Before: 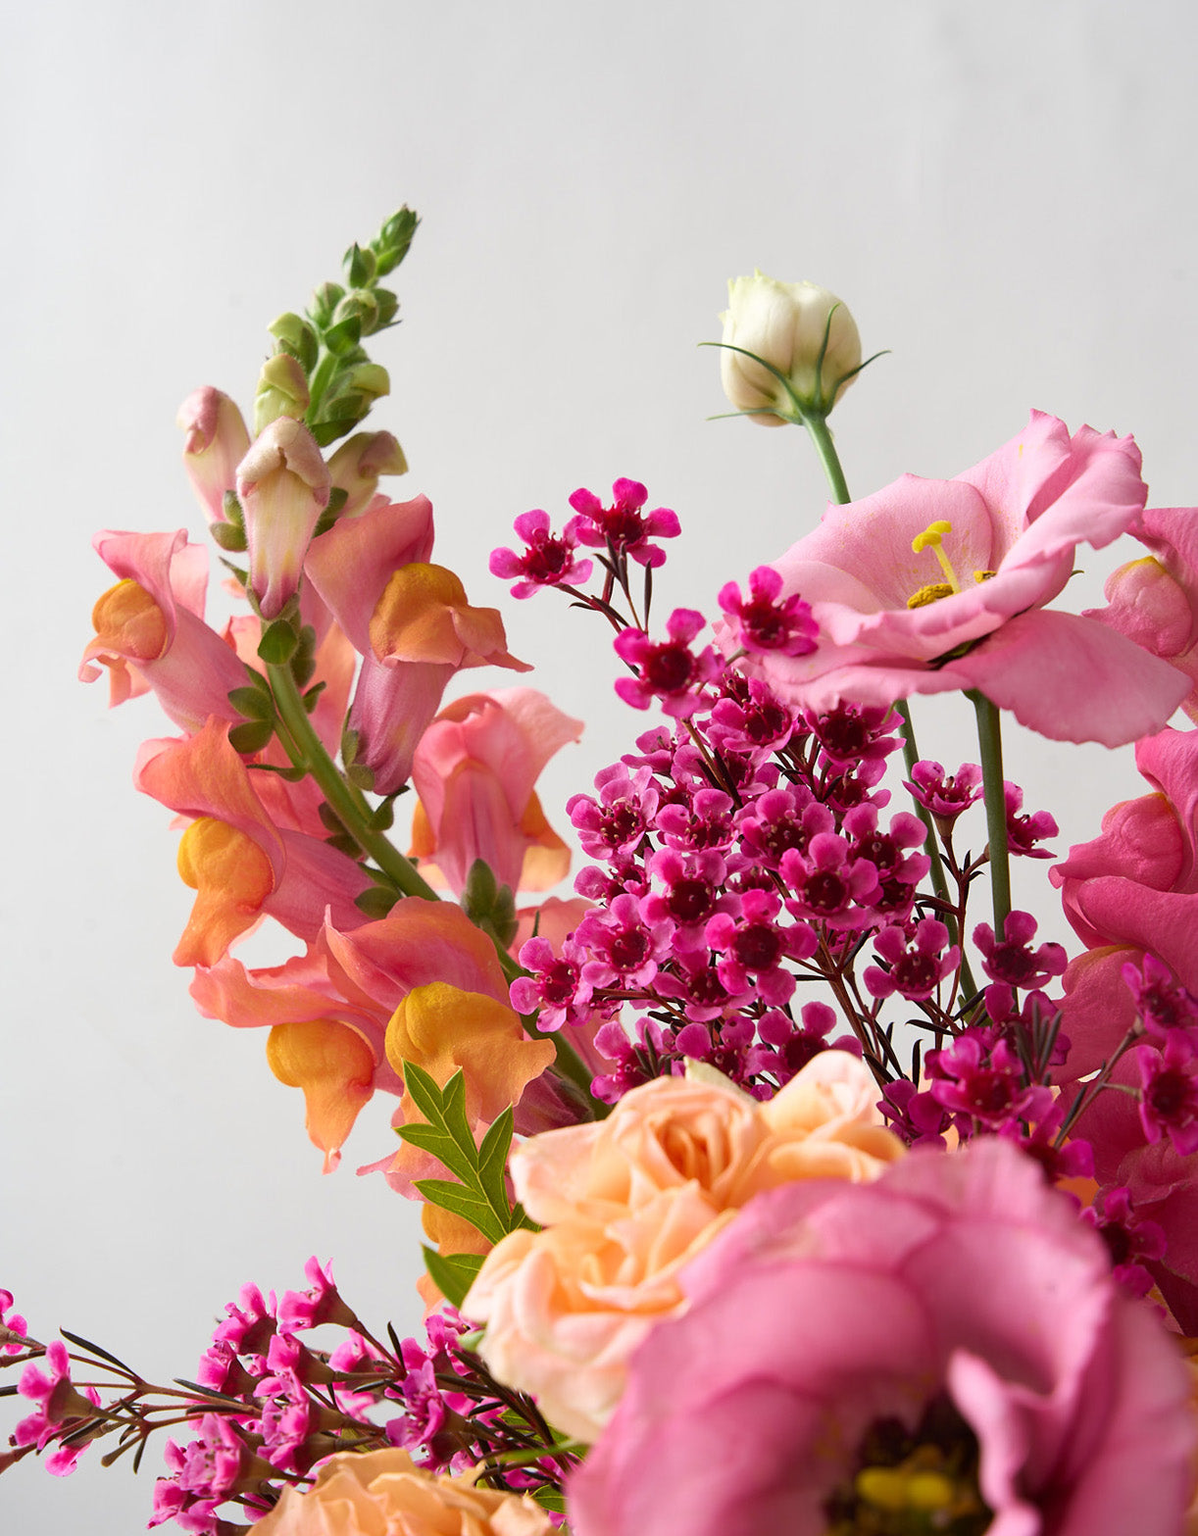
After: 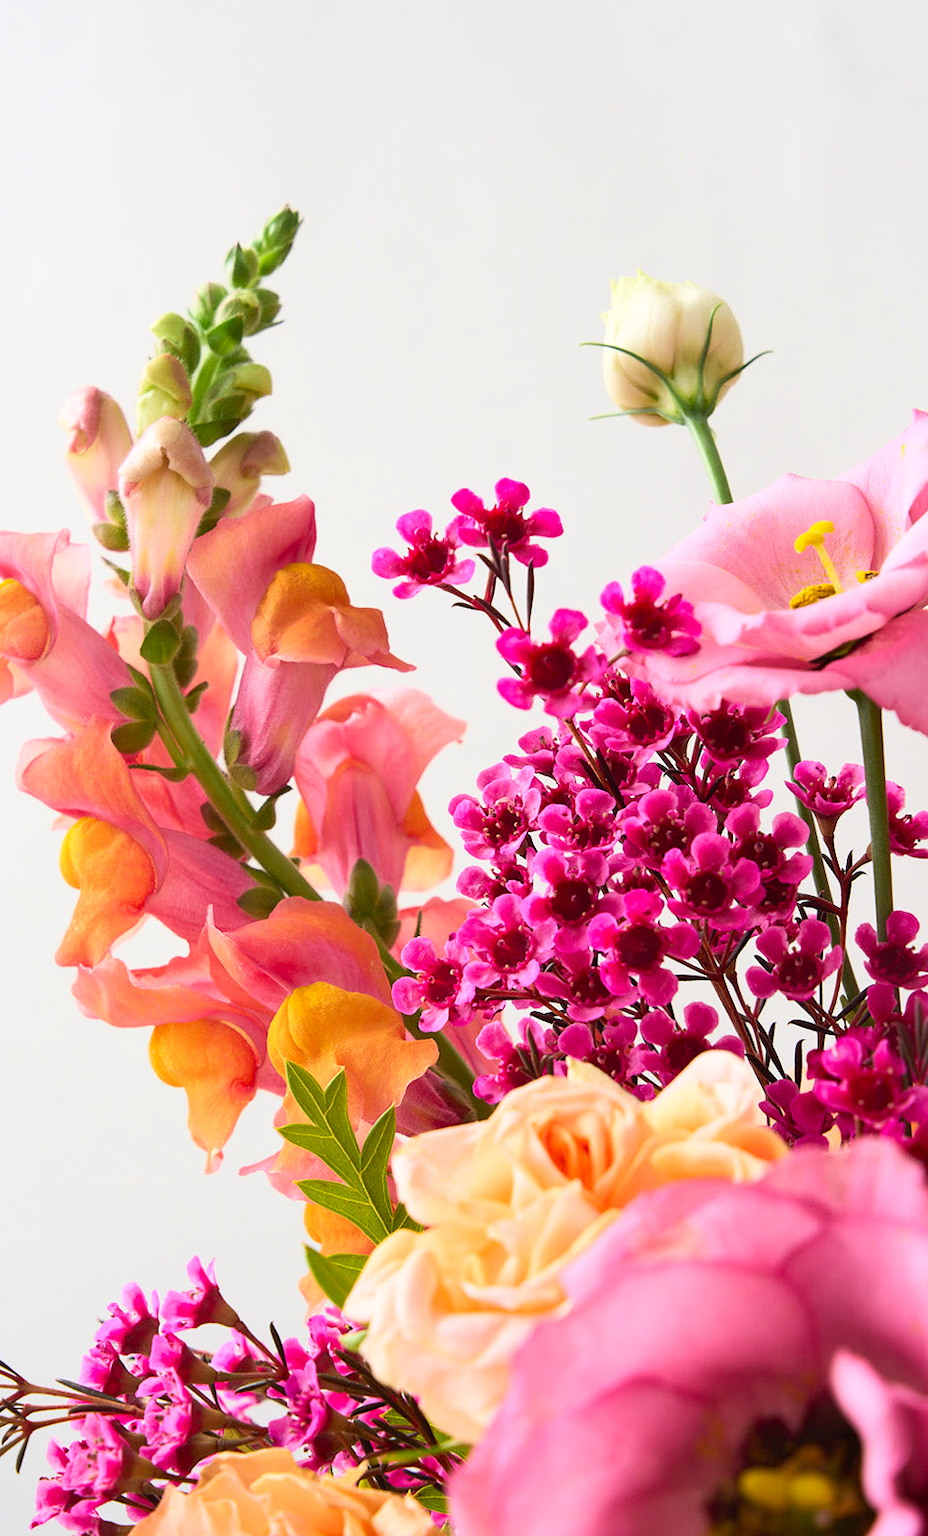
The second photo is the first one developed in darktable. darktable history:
crop: left 9.899%, right 12.586%
contrast brightness saturation: contrast 0.198, brightness 0.156, saturation 0.216
